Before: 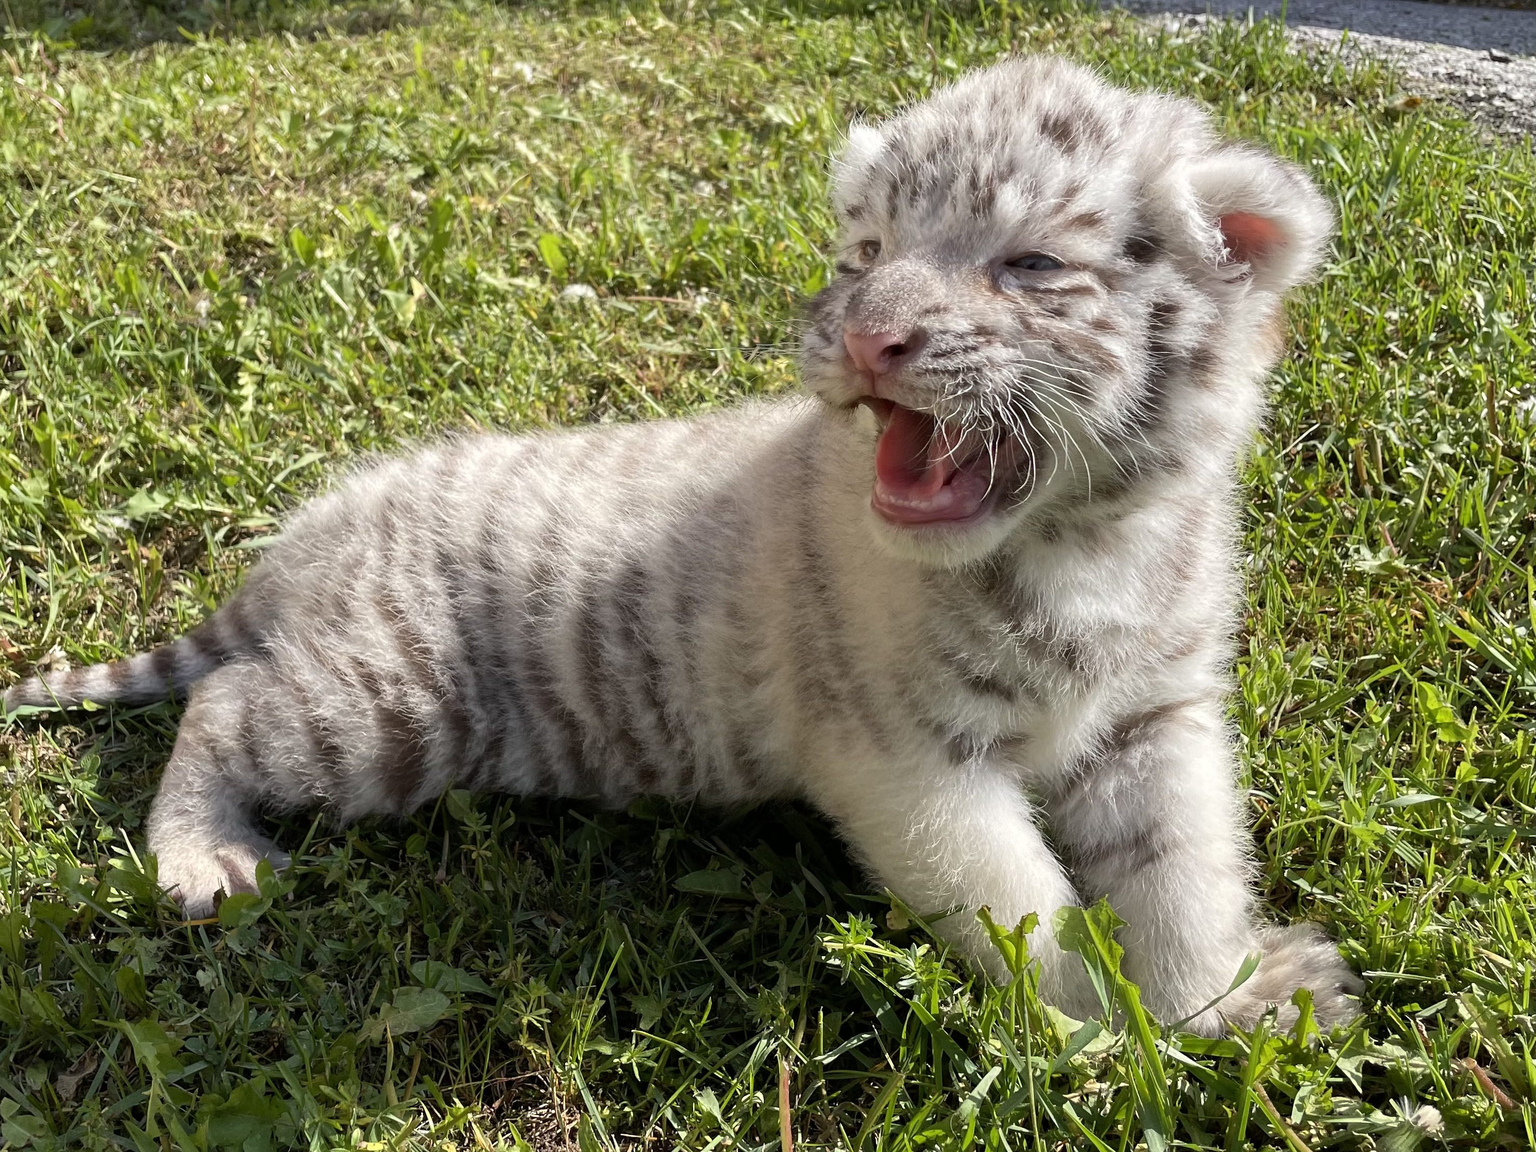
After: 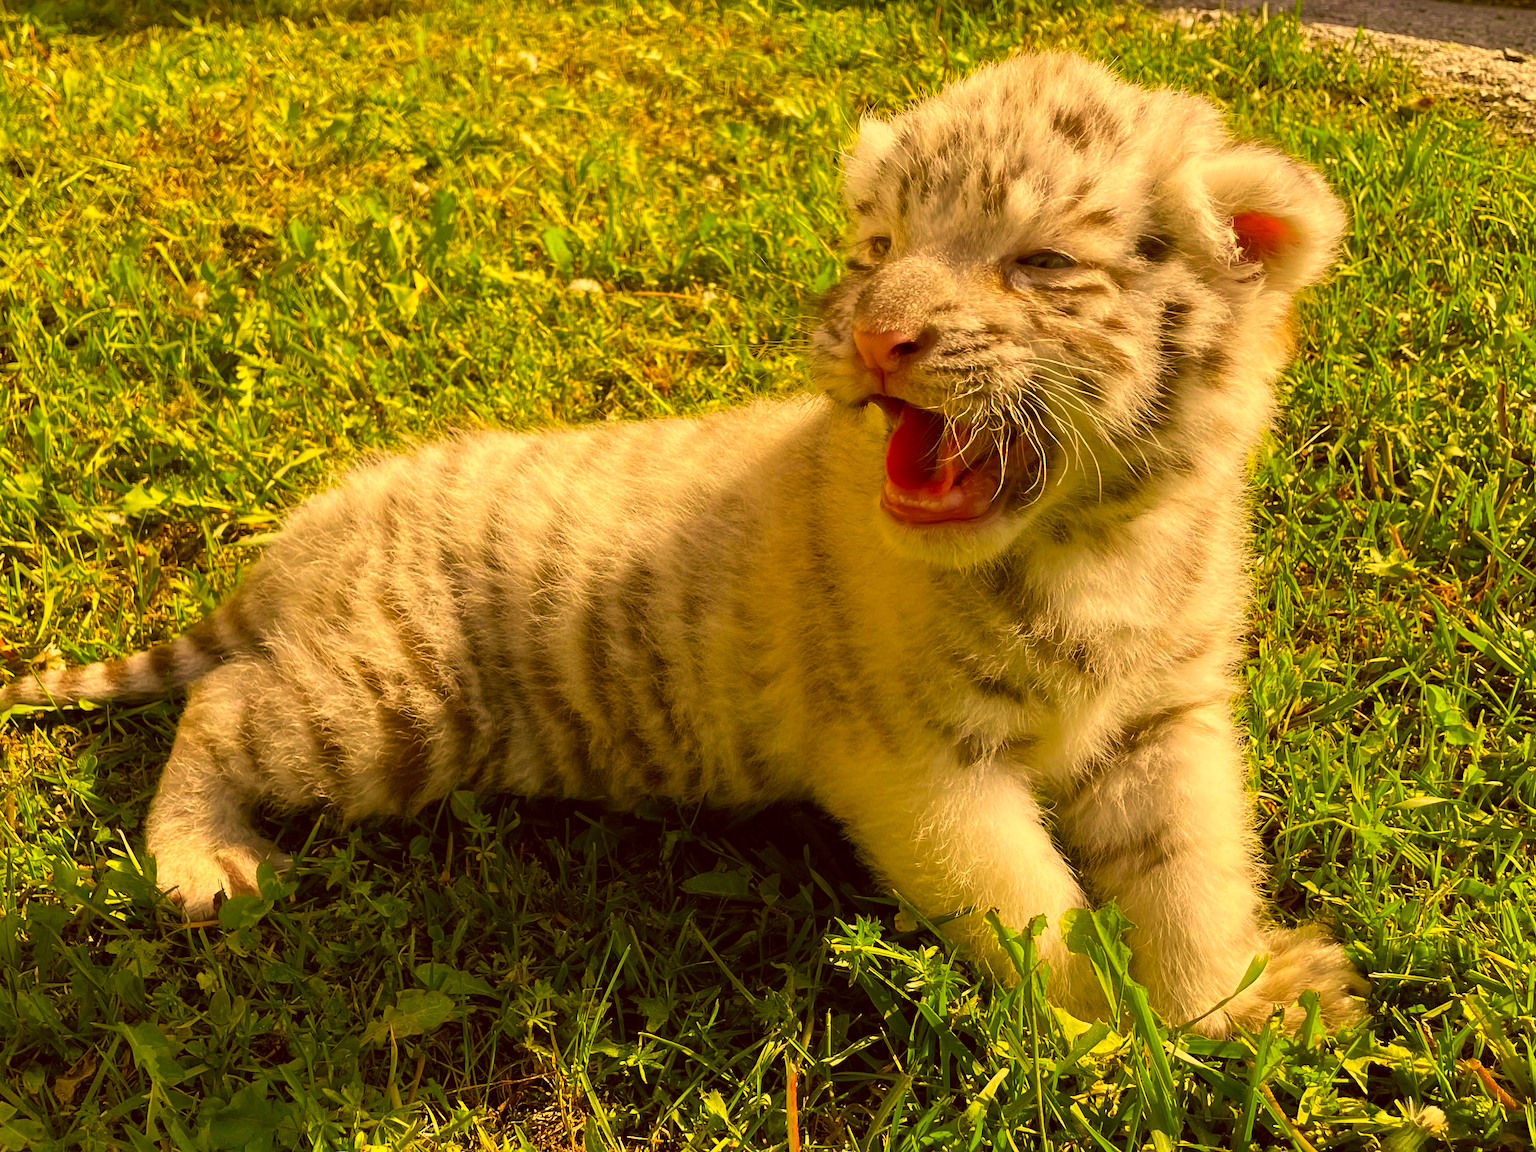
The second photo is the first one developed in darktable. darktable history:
rotate and perspective: rotation 0.174°, lens shift (vertical) 0.013, lens shift (horizontal) 0.019, shear 0.001, automatic cropping original format, crop left 0.007, crop right 0.991, crop top 0.016, crop bottom 0.997
color correction: highlights a* 10.44, highlights b* 30.04, shadows a* 2.73, shadows b* 17.51, saturation 1.72
